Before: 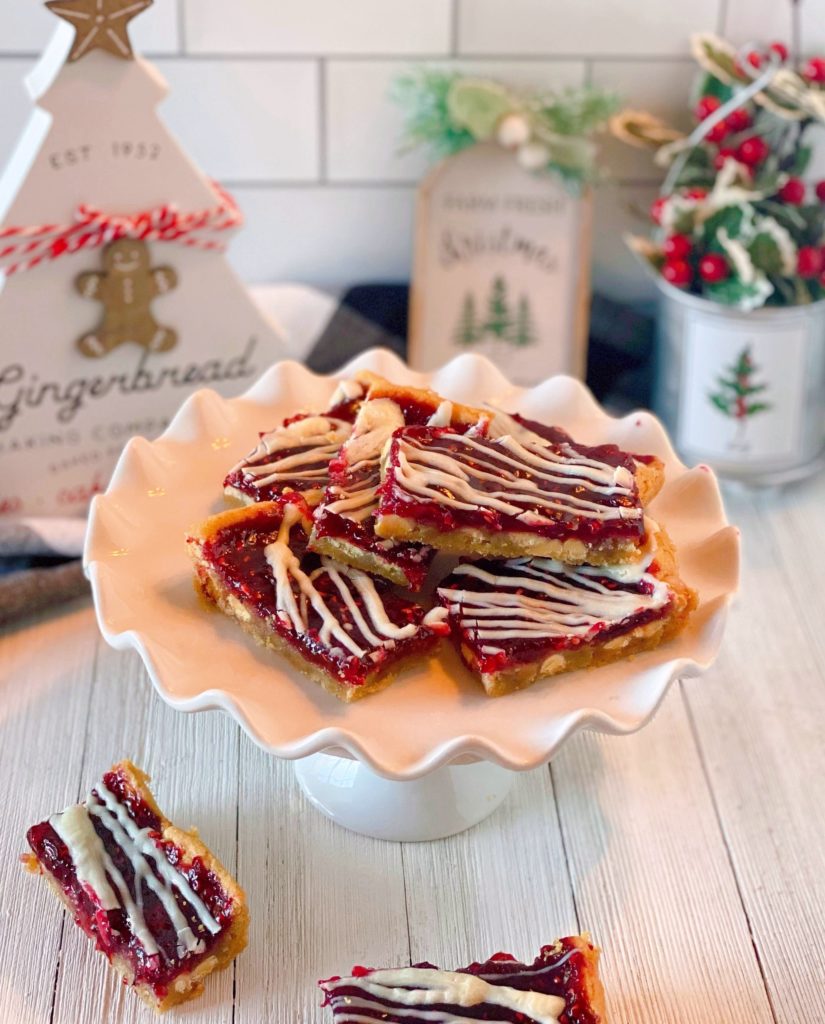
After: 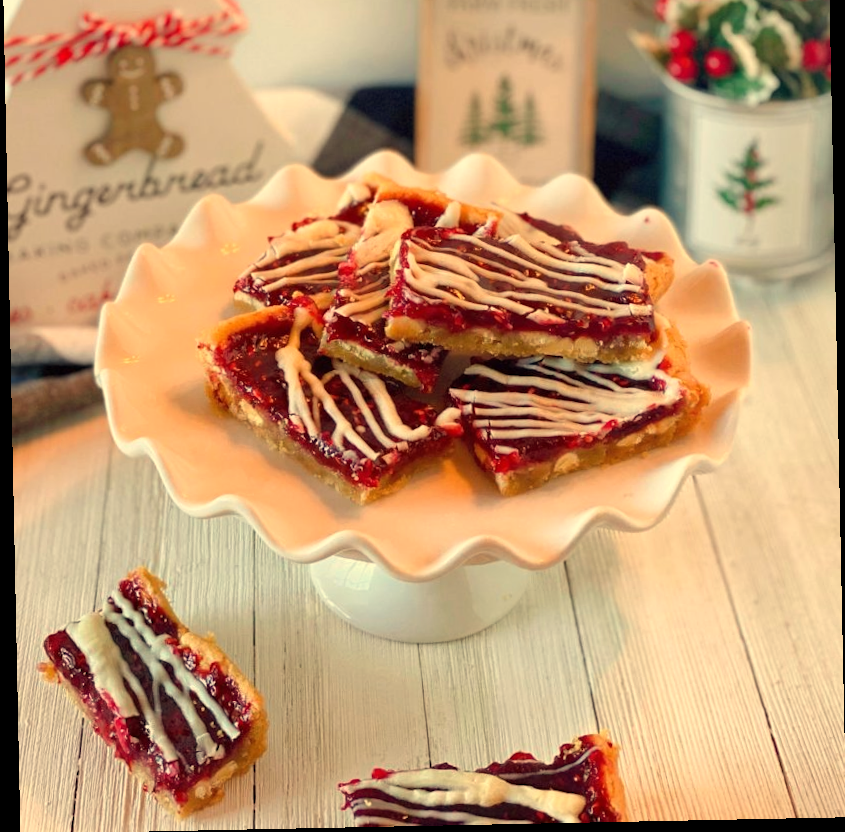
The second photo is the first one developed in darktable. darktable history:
crop and rotate: top 19.998%
white balance: red 1.08, blue 0.791
rotate and perspective: rotation -1.17°, automatic cropping off
